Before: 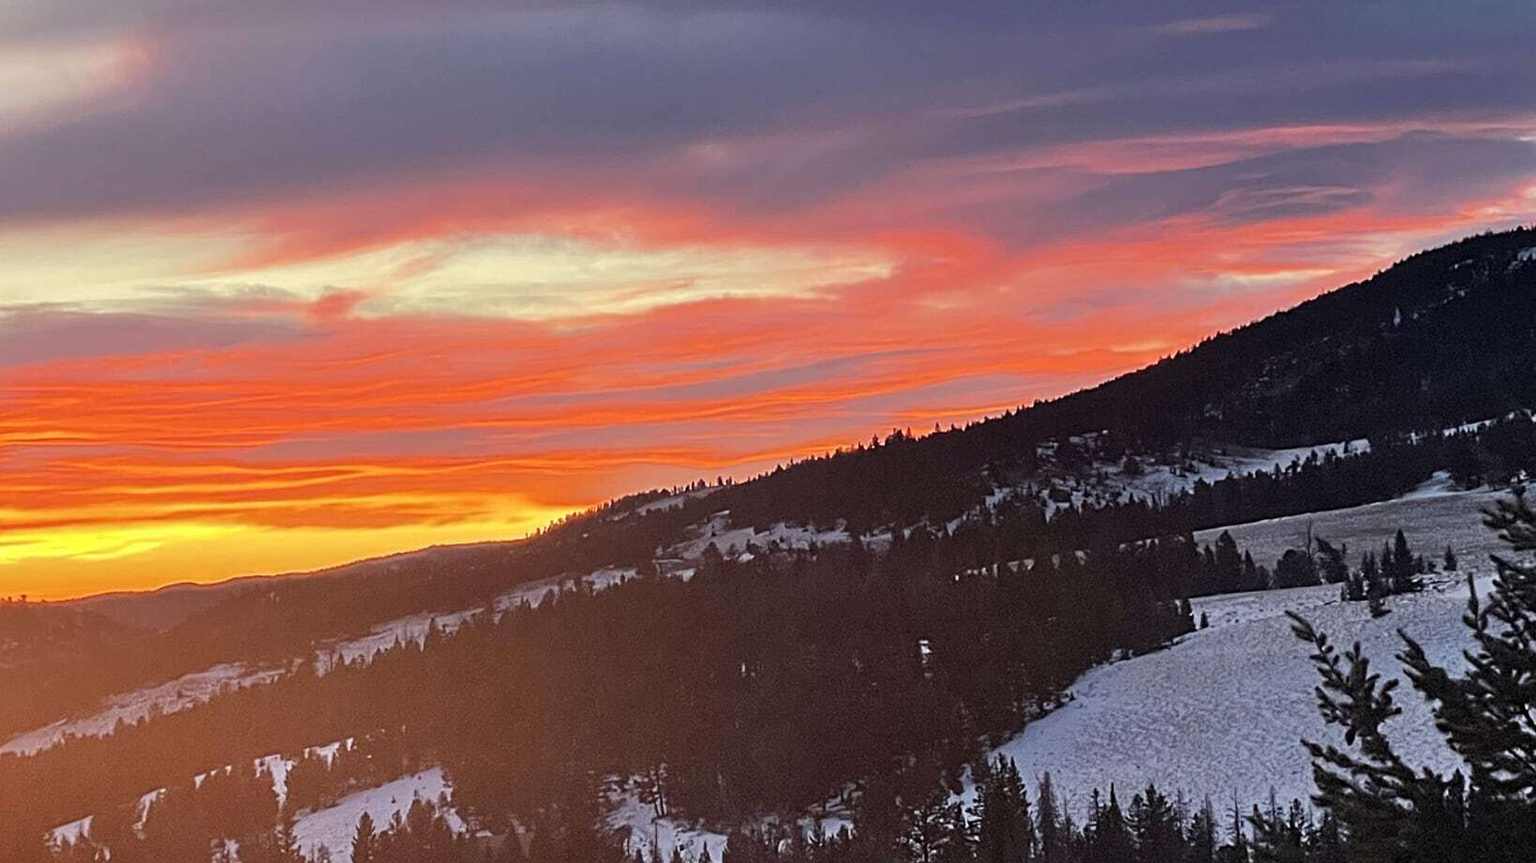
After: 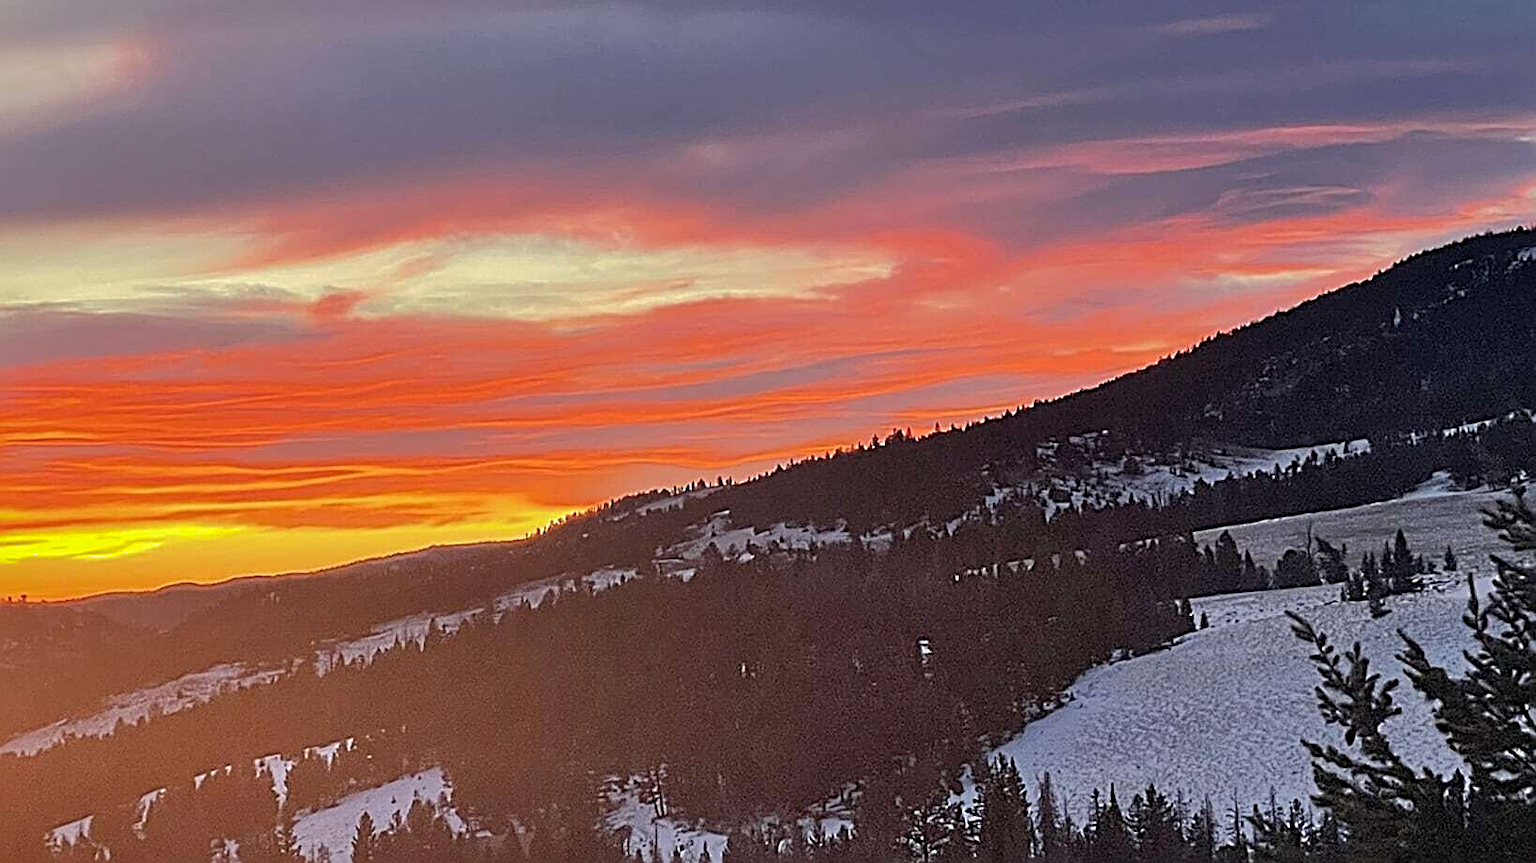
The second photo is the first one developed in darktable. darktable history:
shadows and highlights: shadows 40, highlights -60
sharpen: radius 2.584, amount 0.688
